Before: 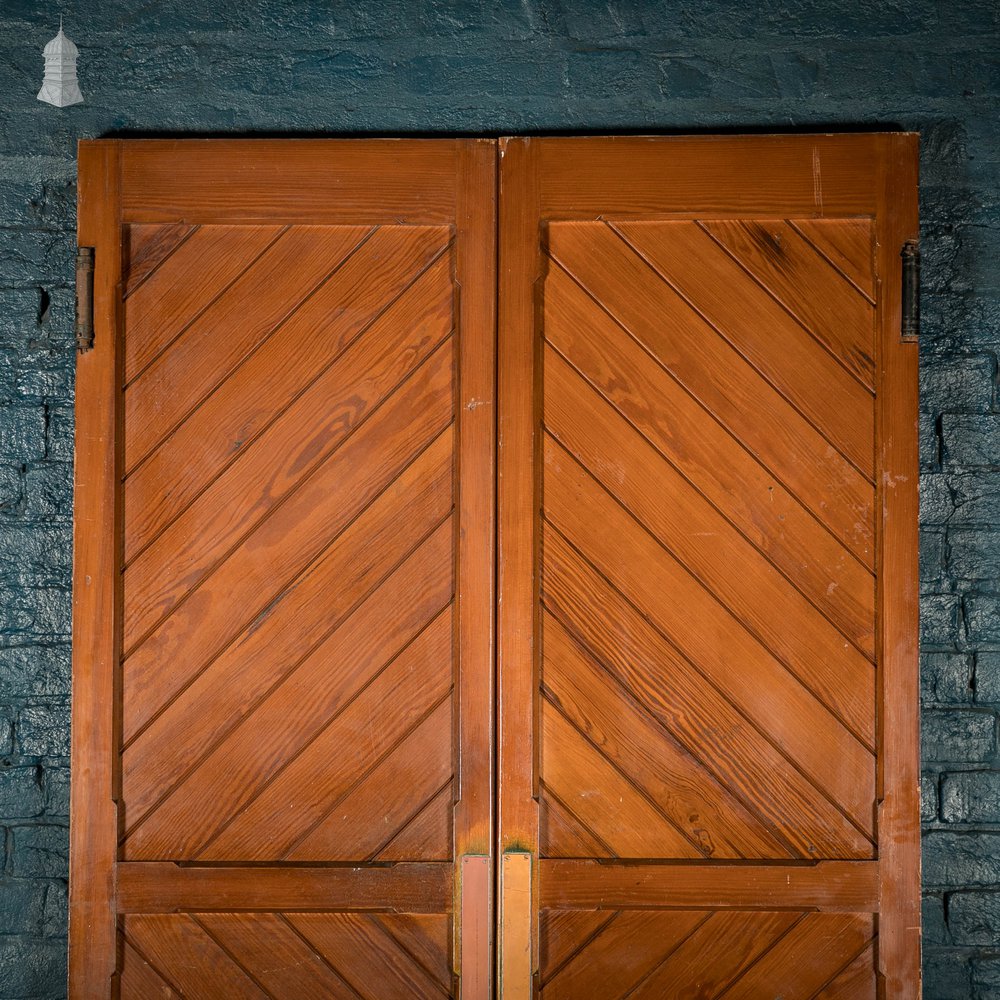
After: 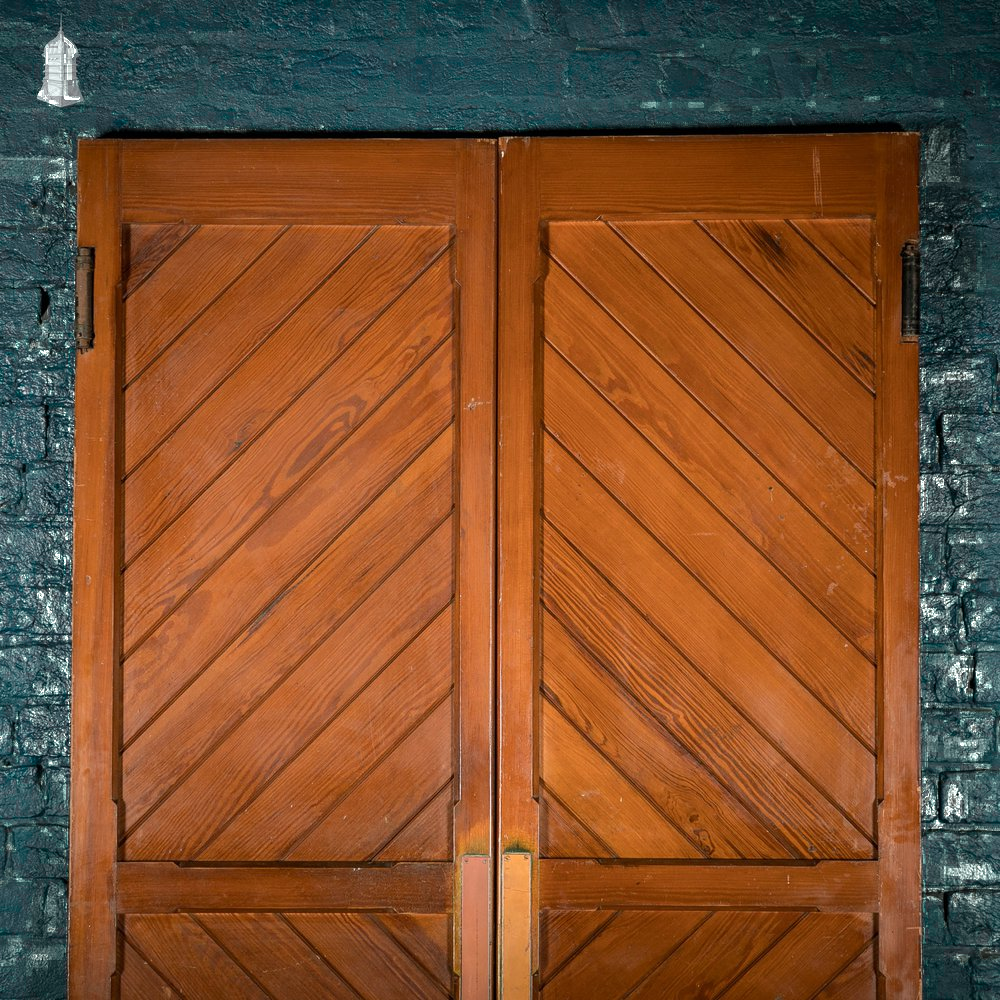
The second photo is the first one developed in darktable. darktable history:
color zones: curves: ch0 [(0.25, 0.5) (0.423, 0.5) (0.443, 0.5) (0.521, 0.756) (0.568, 0.5) (0.576, 0.5) (0.75, 0.5)]; ch1 [(0.25, 0.5) (0.423, 0.5) (0.443, 0.5) (0.539, 0.873) (0.624, 0.565) (0.631, 0.5) (0.75, 0.5)], process mode strong
